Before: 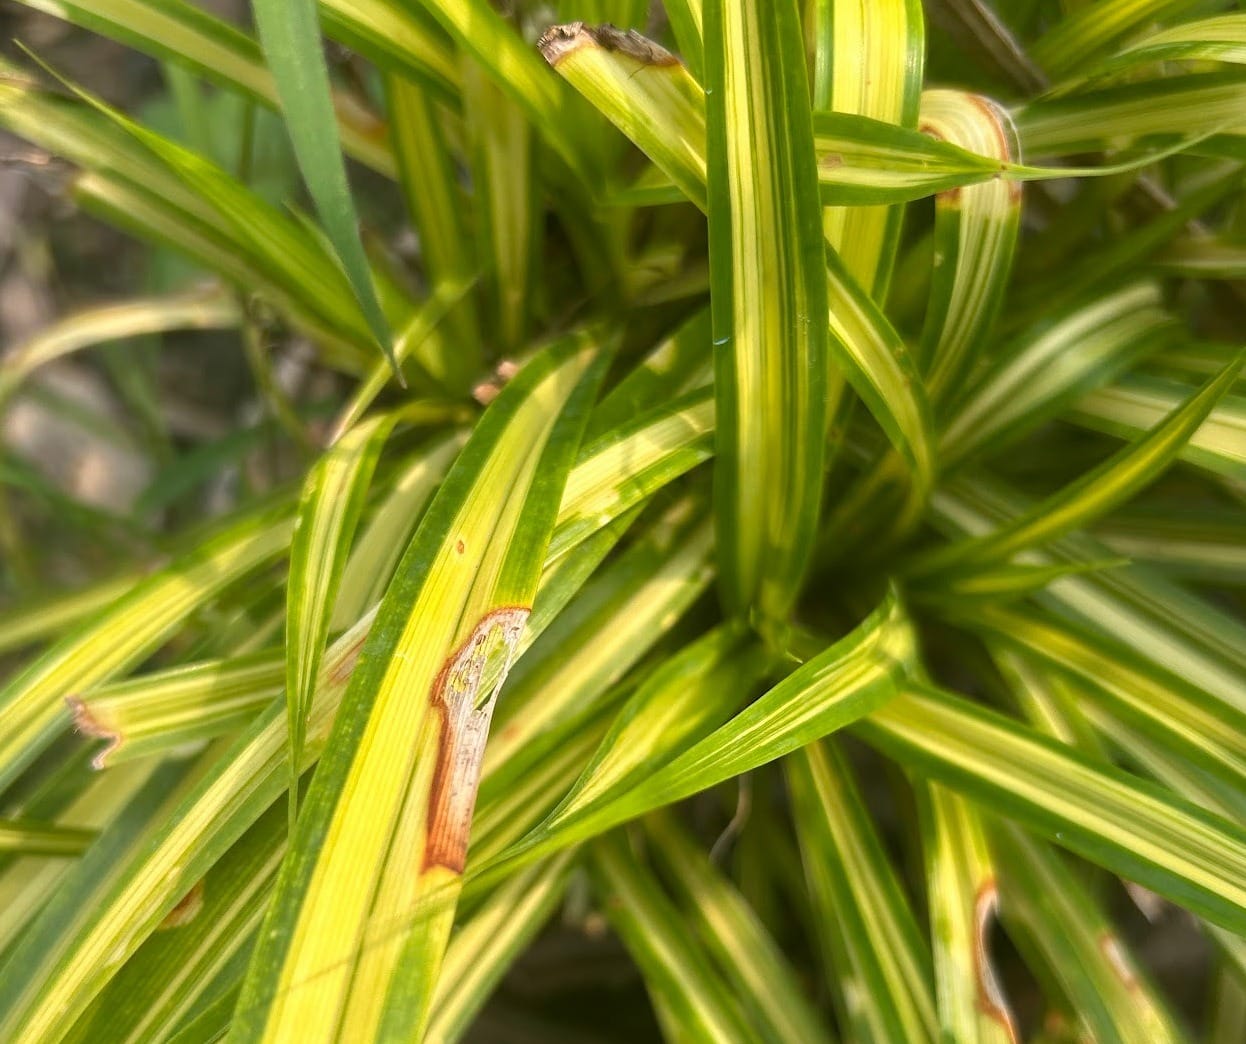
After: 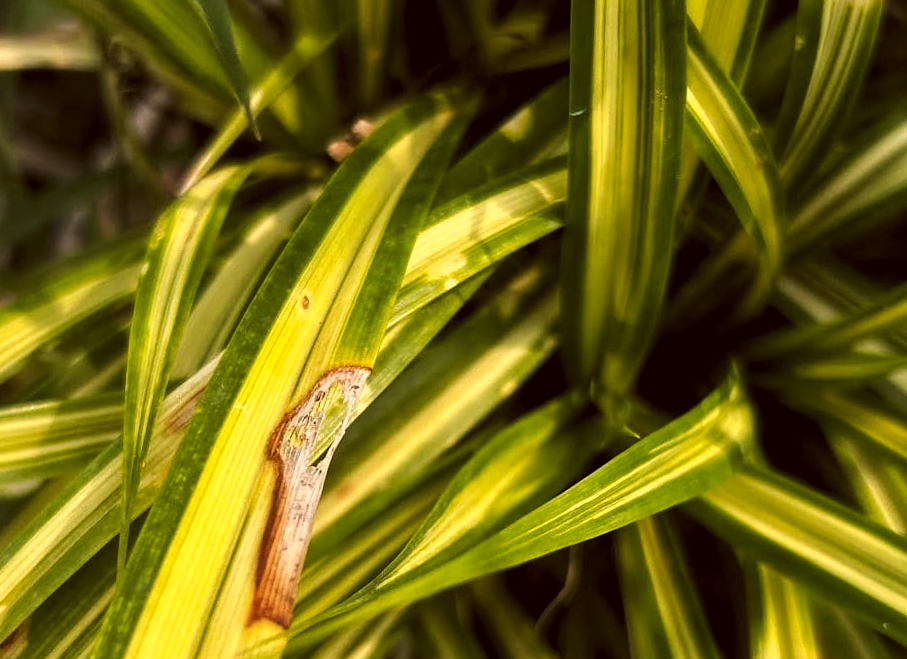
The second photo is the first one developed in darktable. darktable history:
levels: levels [0.116, 0.574, 1]
tone curve: curves: ch0 [(0, 0) (0.003, 0.019) (0.011, 0.019) (0.025, 0.022) (0.044, 0.026) (0.069, 0.032) (0.1, 0.052) (0.136, 0.081) (0.177, 0.123) (0.224, 0.17) (0.277, 0.219) (0.335, 0.276) (0.399, 0.344) (0.468, 0.421) (0.543, 0.508) (0.623, 0.604) (0.709, 0.705) (0.801, 0.797) (0.898, 0.894) (1, 1)], preserve colors none
crop and rotate: angle -3.37°, left 9.79%, top 20.73%, right 12.42%, bottom 11.82%
color correction: highlights a* 6.27, highlights b* 8.19, shadows a* 5.94, shadows b* 7.23, saturation 0.9
local contrast: mode bilateral grid, contrast 20, coarseness 50, detail 120%, midtone range 0.2
